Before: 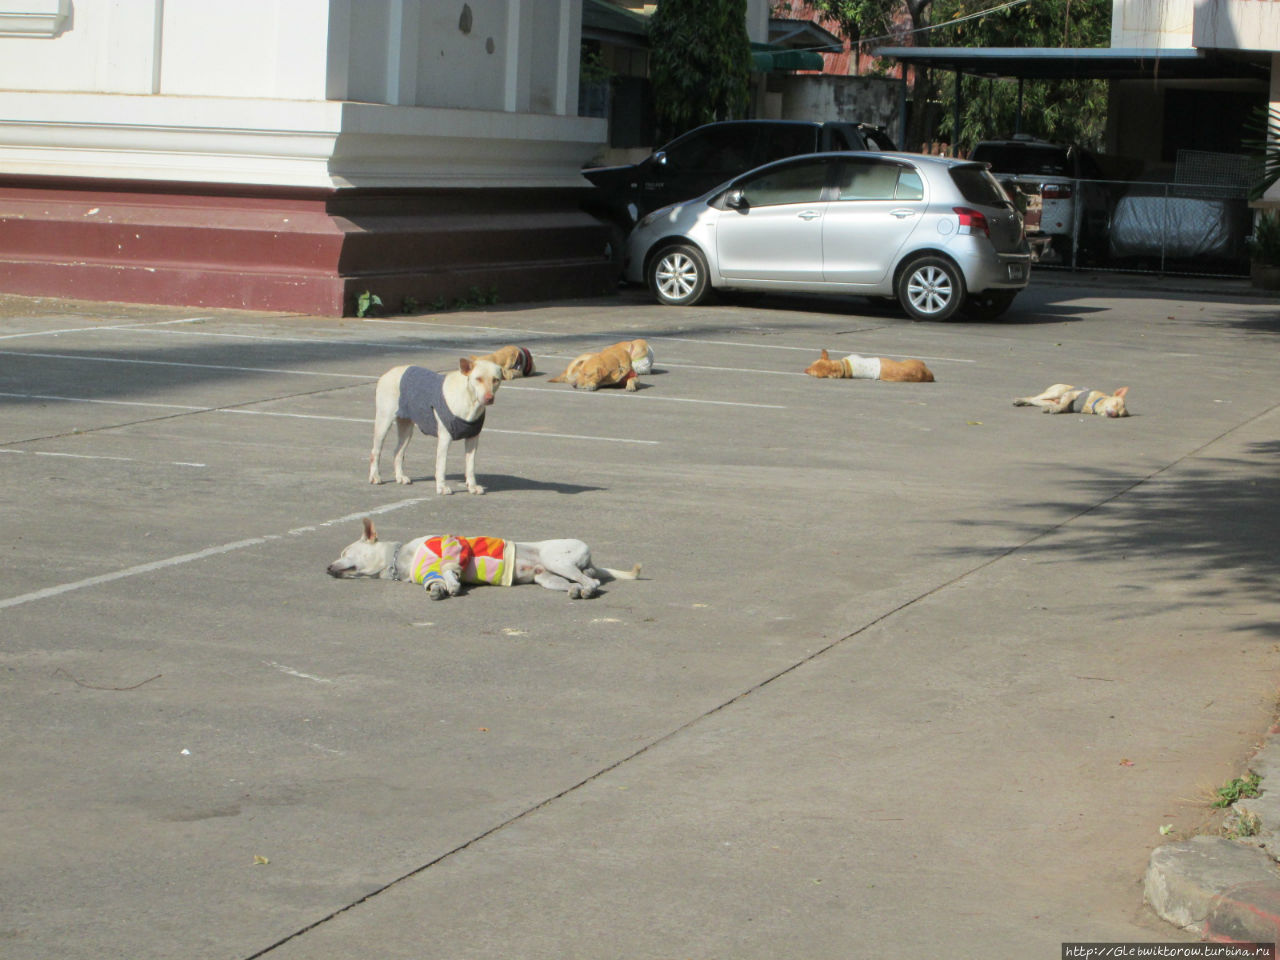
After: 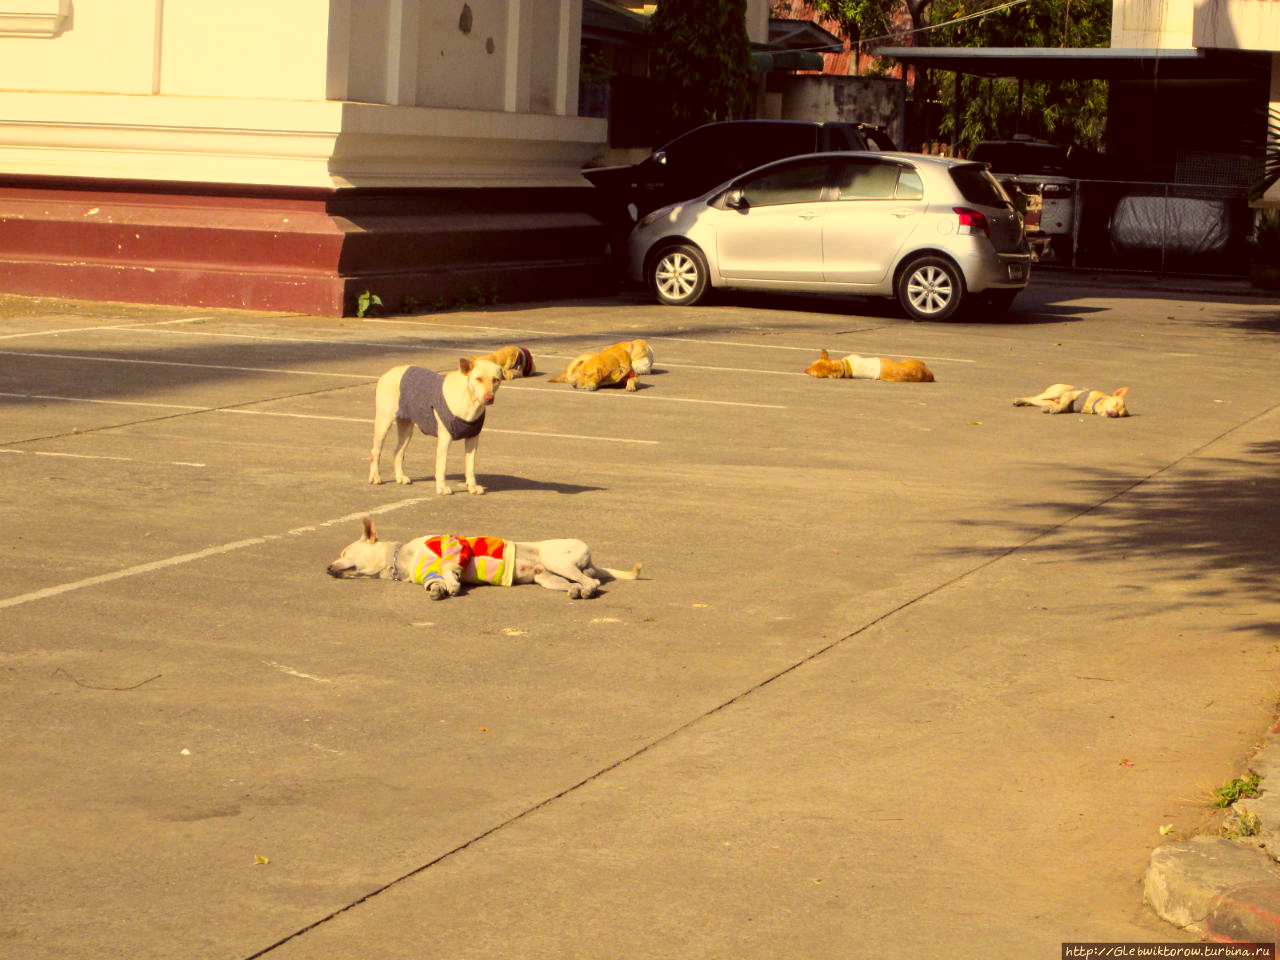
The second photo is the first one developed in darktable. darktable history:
tone curve: curves: ch0 [(0, 0) (0.003, 0.001) (0.011, 0.005) (0.025, 0.011) (0.044, 0.02) (0.069, 0.031) (0.1, 0.045) (0.136, 0.077) (0.177, 0.124) (0.224, 0.181) (0.277, 0.245) (0.335, 0.316) (0.399, 0.393) (0.468, 0.477) (0.543, 0.568) (0.623, 0.666) (0.709, 0.771) (0.801, 0.871) (0.898, 0.965) (1, 1)], preserve colors none
color correction: highlights a* 9.71, highlights b* 38.84, shadows a* 14.03, shadows b* 3.29
